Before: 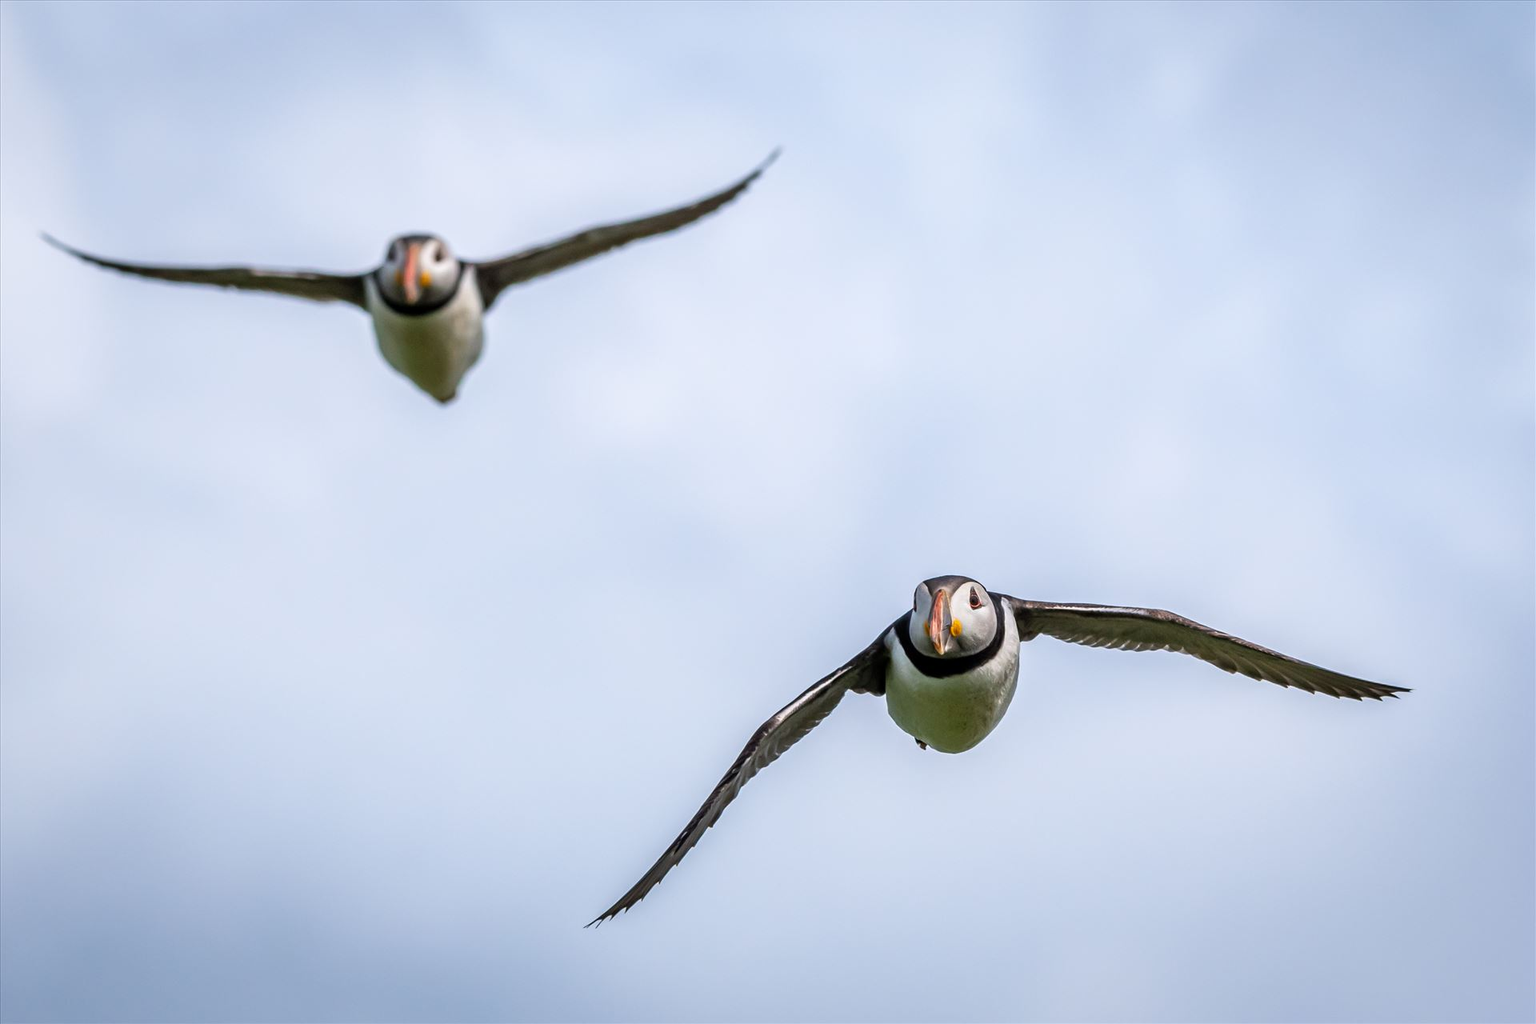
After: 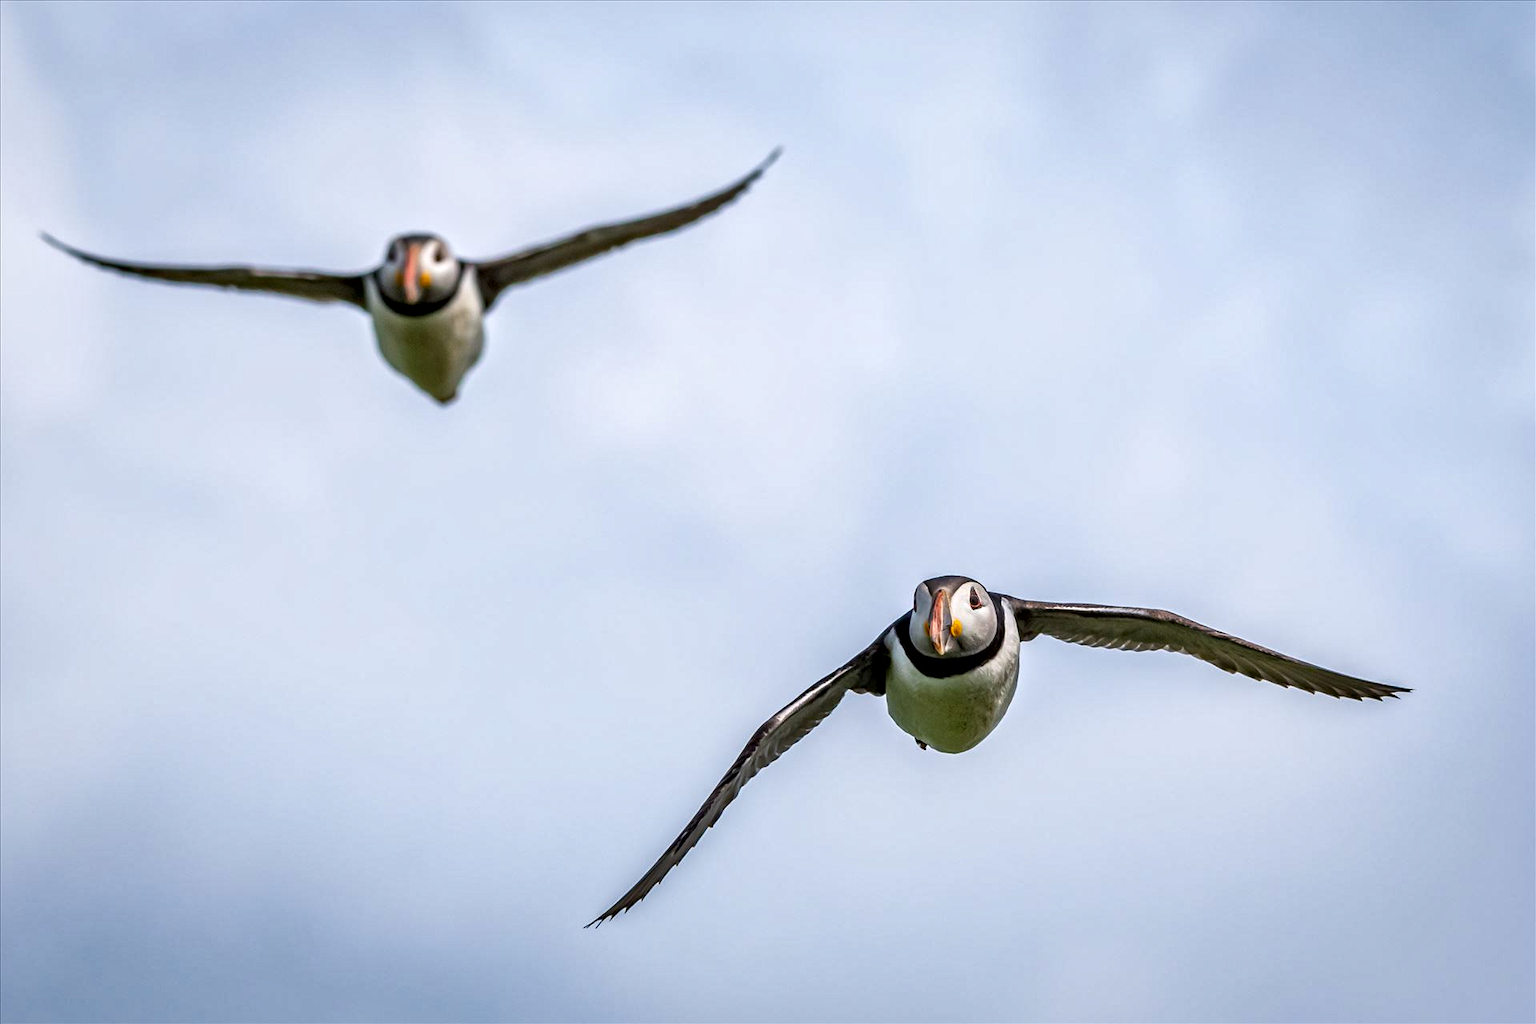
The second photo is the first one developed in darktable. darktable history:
local contrast: mode bilateral grid, contrast 20, coarseness 18, detail 163%, midtone range 0.2
haze removal: compatibility mode true, adaptive false
